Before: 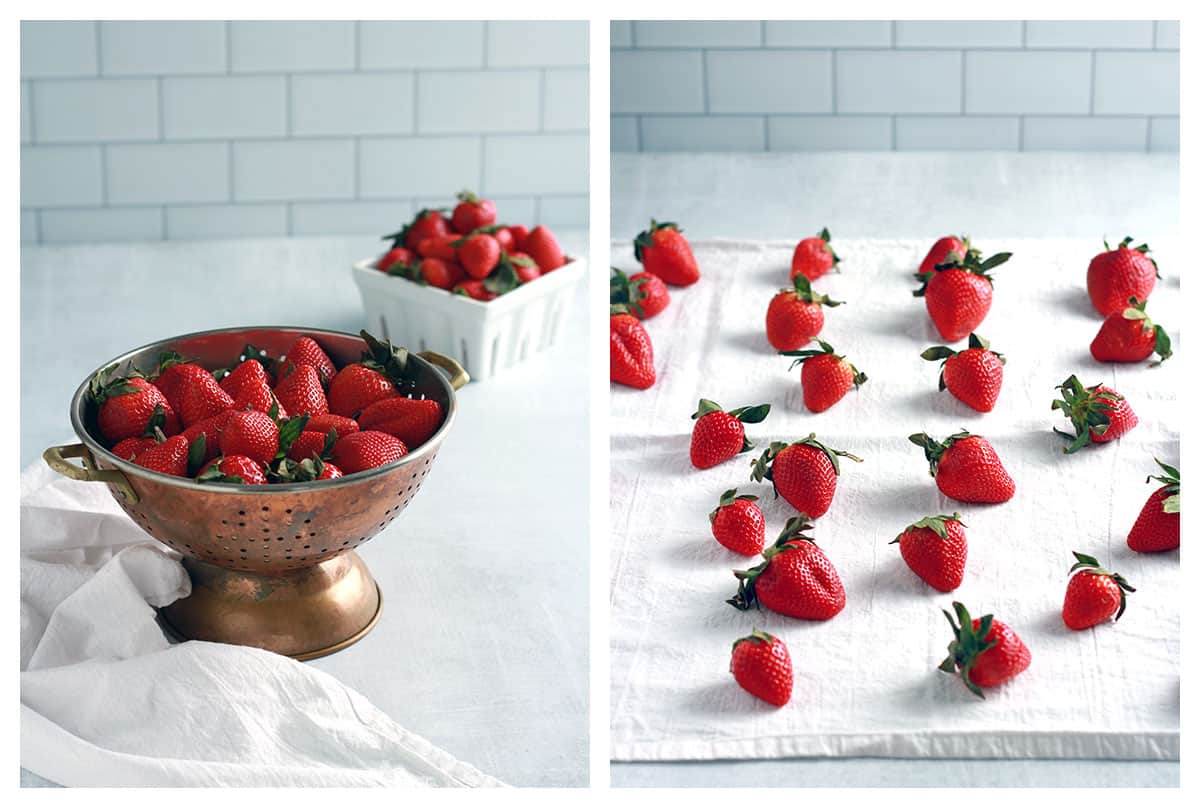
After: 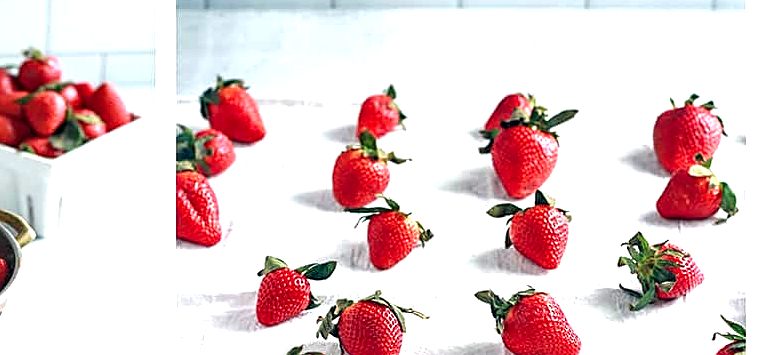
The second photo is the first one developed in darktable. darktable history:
crop: left 36.216%, top 17.783%, right 0.629%, bottom 38.2%
contrast equalizer: y [[0.528 ×6], [0.514 ×6], [0.362 ×6], [0 ×6], [0 ×6]]
sharpen: on, module defaults
exposure: black level correction 0, exposure 0.695 EV, compensate highlight preservation false
local contrast: shadows 94%, midtone range 0.494
